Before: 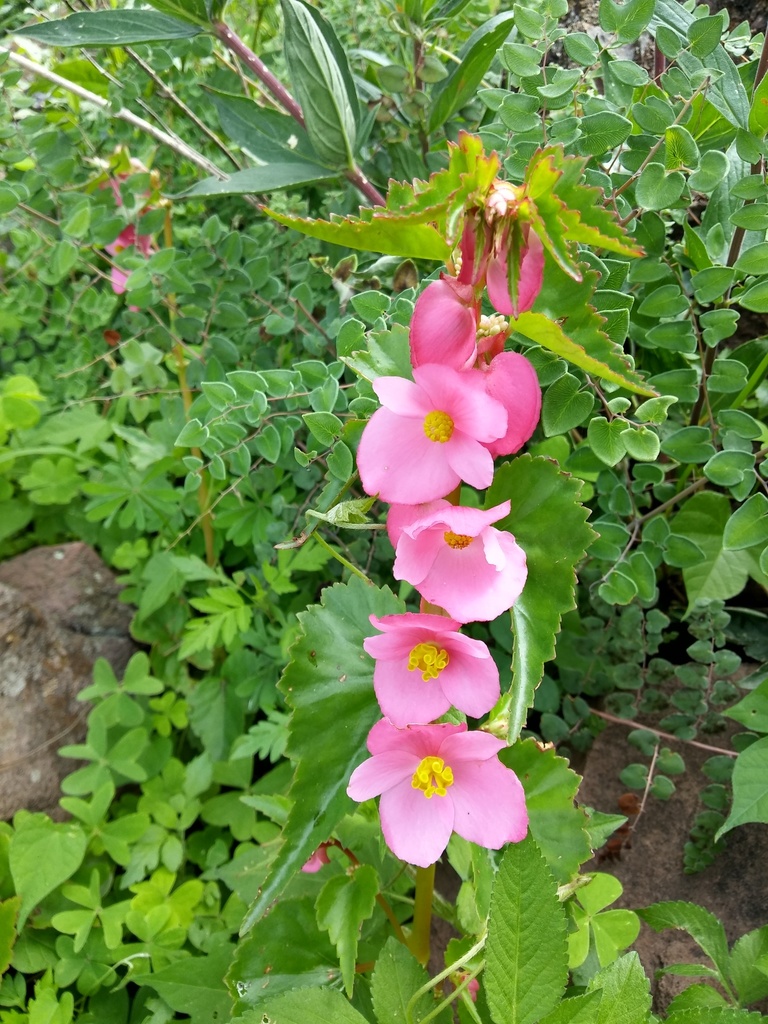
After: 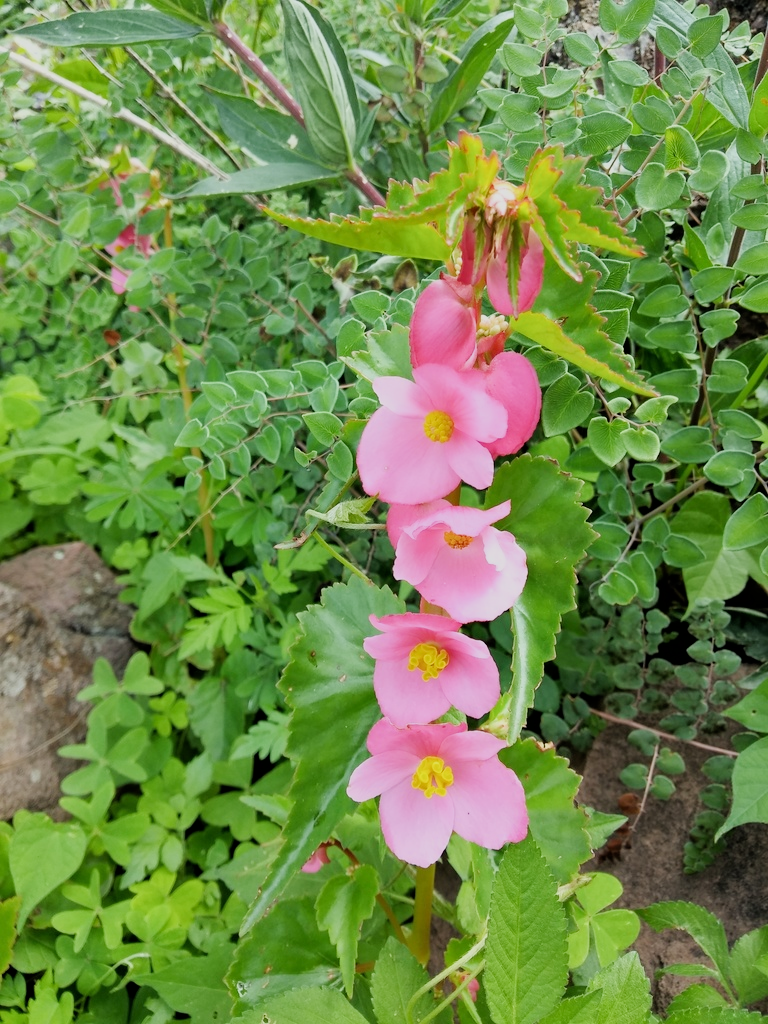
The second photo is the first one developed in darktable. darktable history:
exposure: exposure 0.3 EV, compensate highlight preservation false
filmic rgb: black relative exposure -7.65 EV, white relative exposure 4.56 EV, hardness 3.61
